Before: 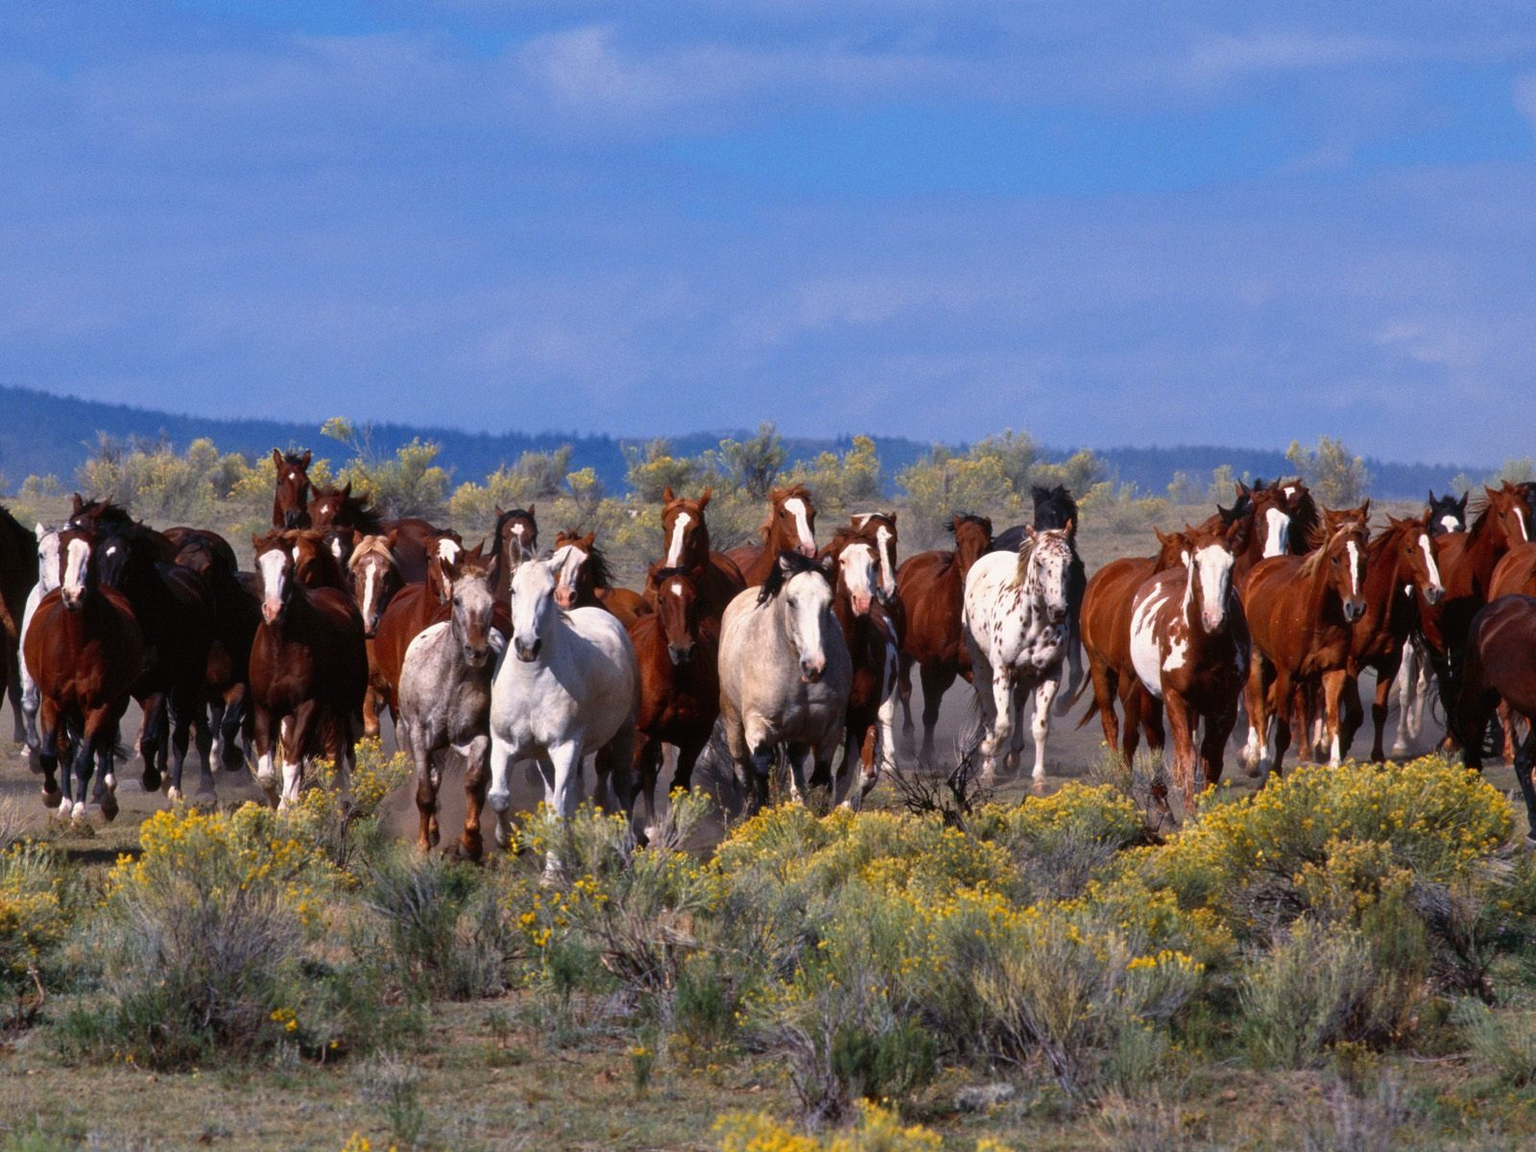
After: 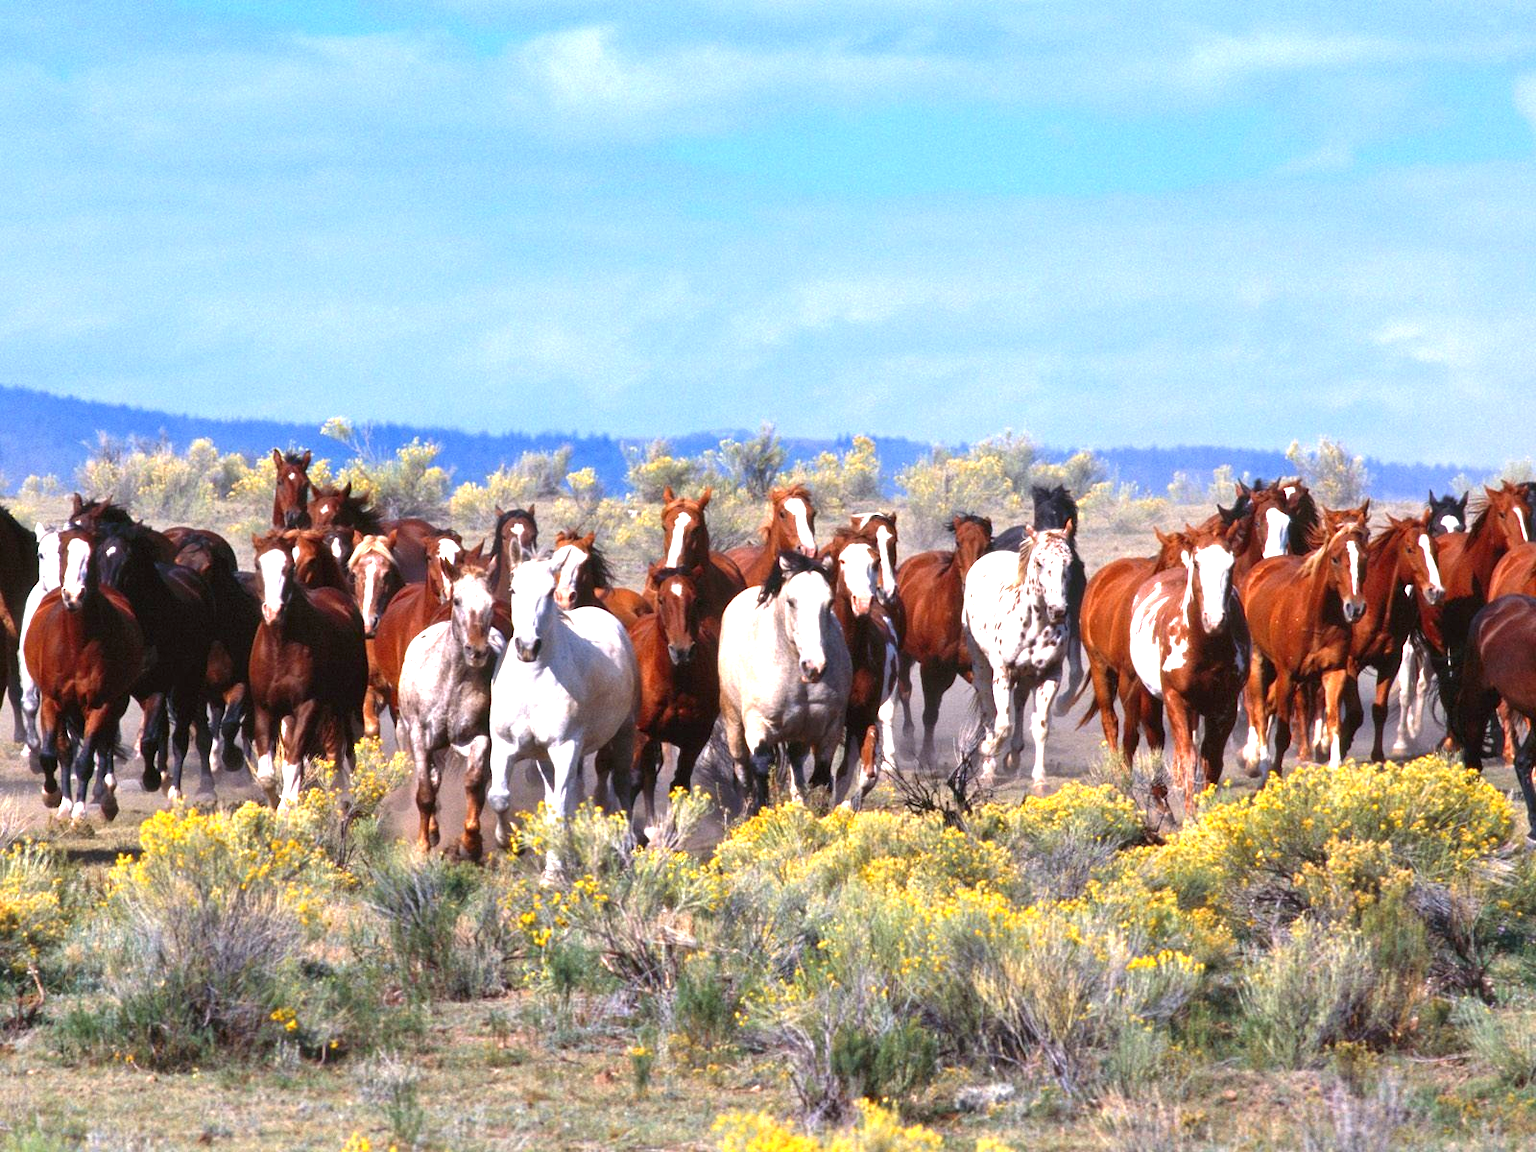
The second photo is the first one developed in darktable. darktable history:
exposure: black level correction 0, exposure 1.479 EV, compensate highlight preservation false
